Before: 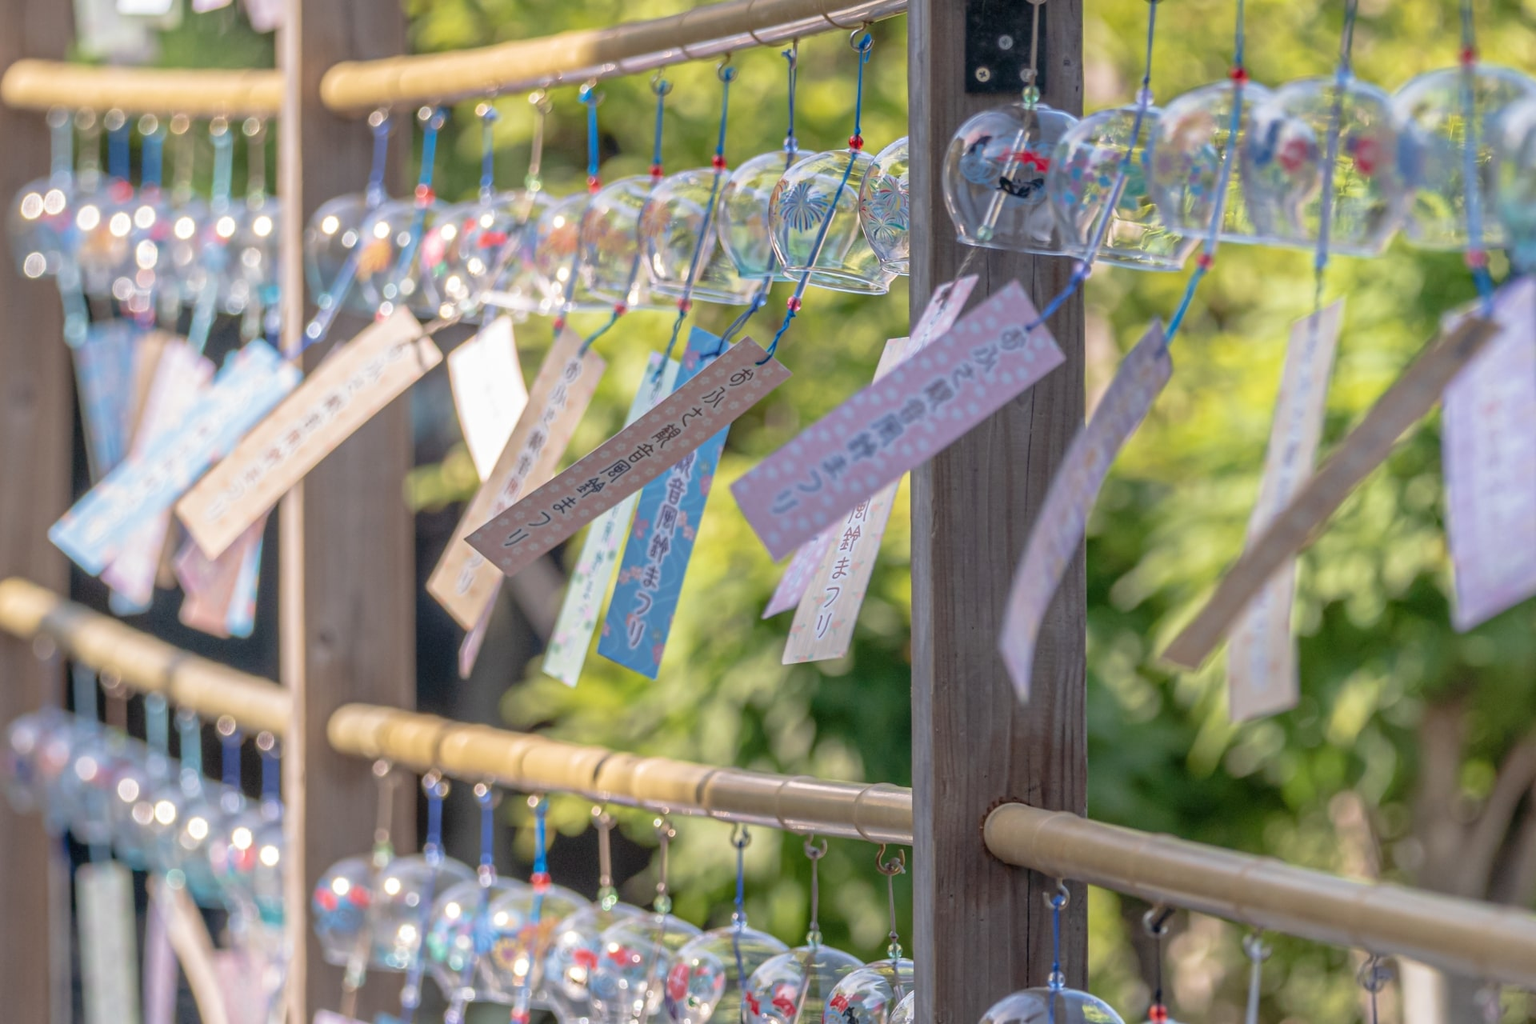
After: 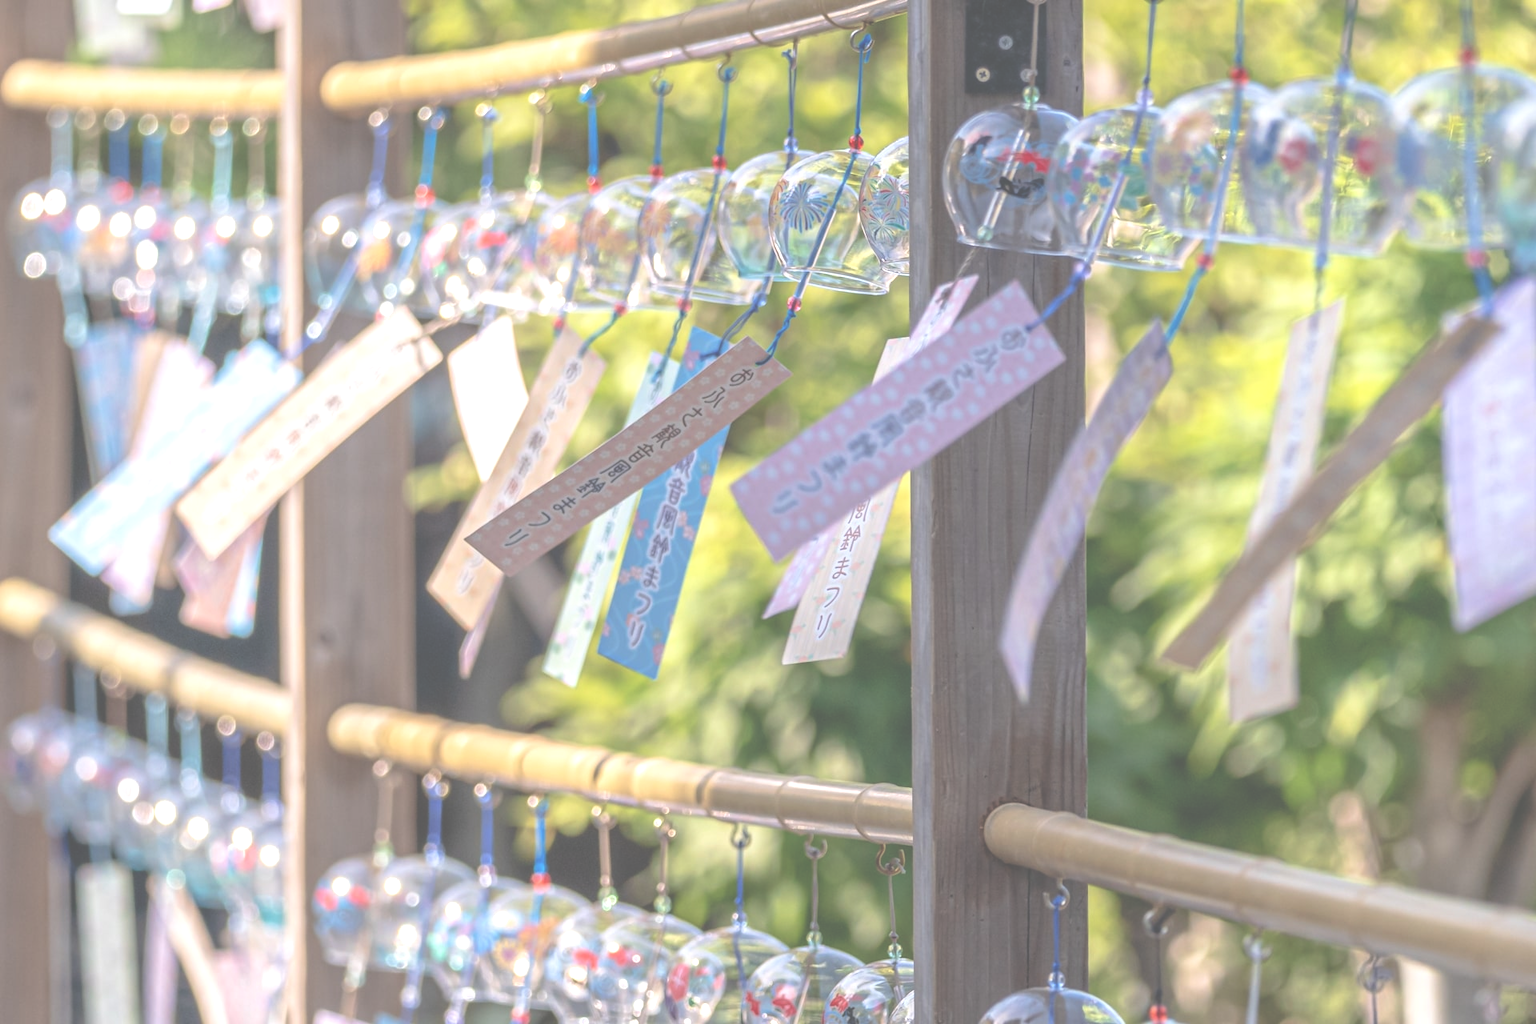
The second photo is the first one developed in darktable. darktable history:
tone equalizer: -7 EV 0.13 EV, smoothing diameter 25%, edges refinement/feathering 10, preserve details guided filter
exposure: black level correction -0.071, exposure 0.5 EV, compensate highlight preservation false
